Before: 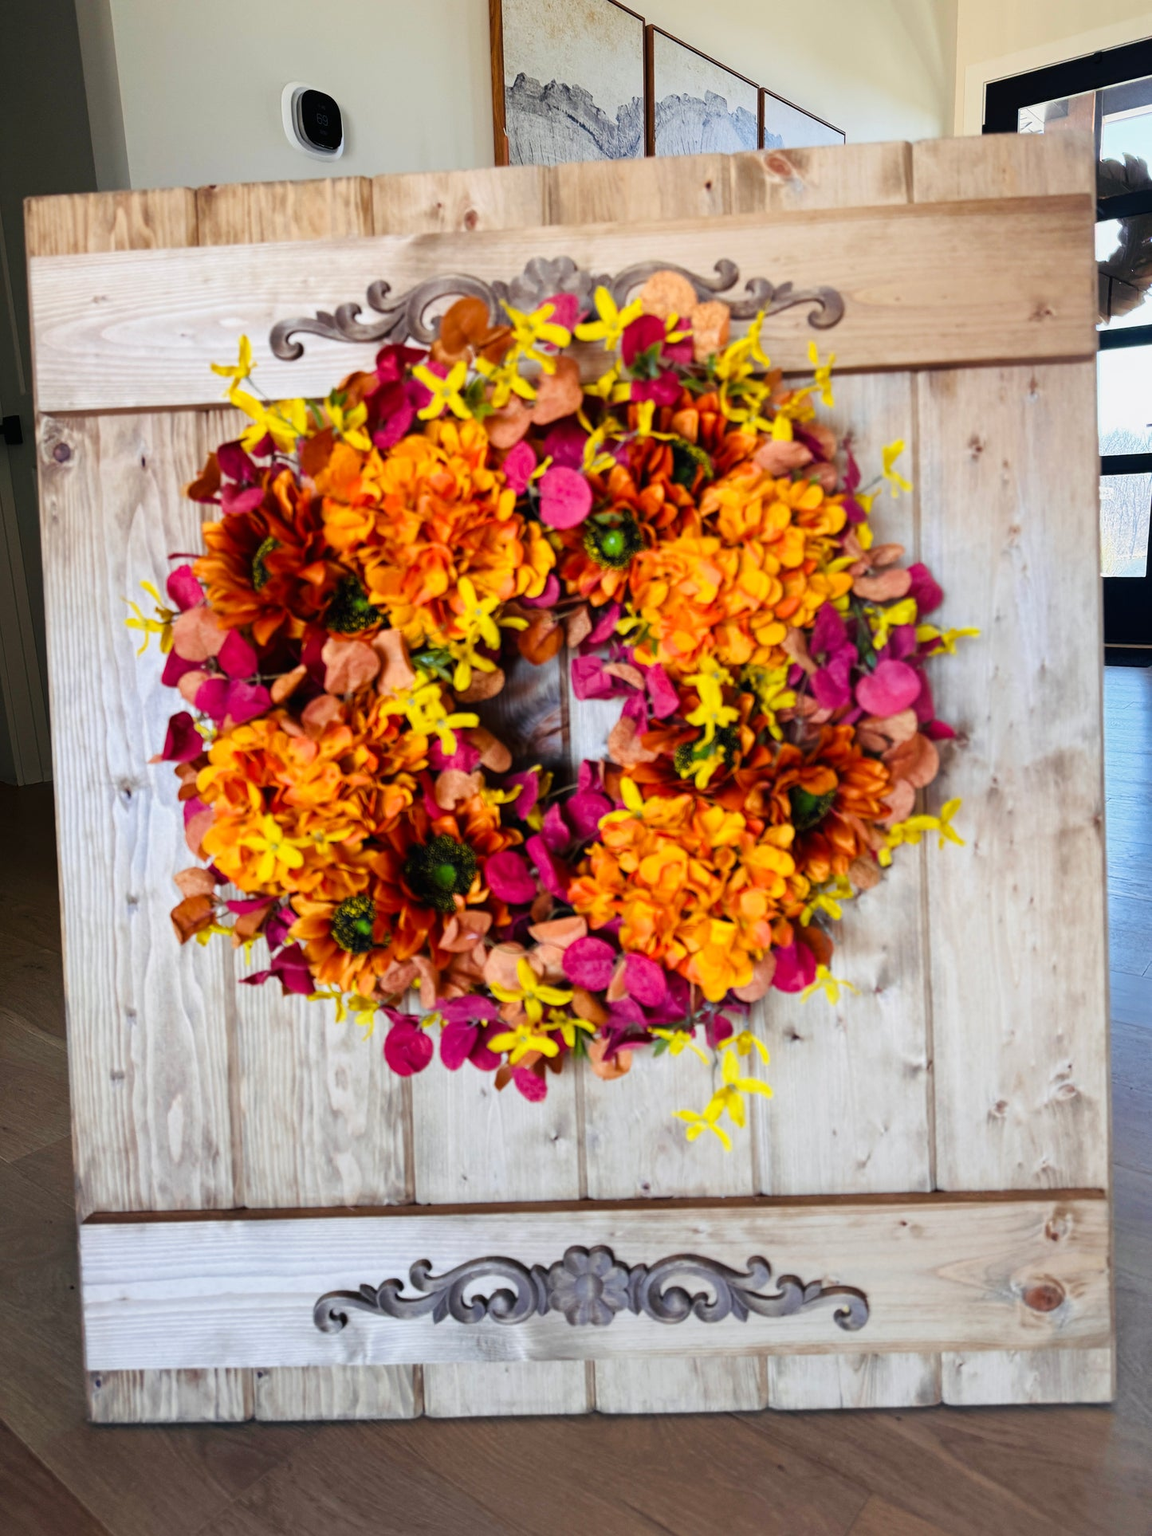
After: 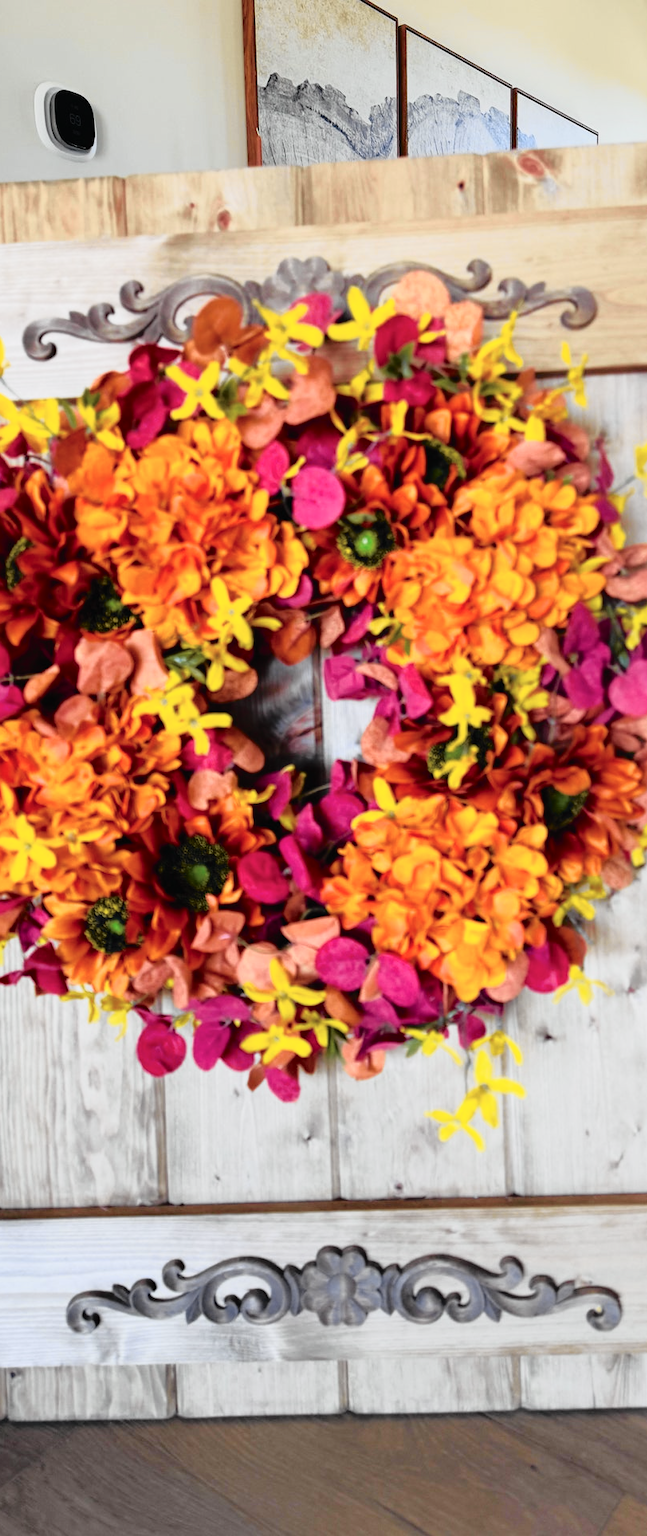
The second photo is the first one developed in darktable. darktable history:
tone curve: curves: ch0 [(0, 0.009) (0.105, 0.08) (0.195, 0.18) (0.283, 0.316) (0.384, 0.434) (0.485, 0.531) (0.638, 0.69) (0.81, 0.872) (1, 0.977)]; ch1 [(0, 0) (0.161, 0.092) (0.35, 0.33) (0.379, 0.401) (0.456, 0.469) (0.502, 0.5) (0.525, 0.514) (0.586, 0.617) (0.635, 0.655) (1, 1)]; ch2 [(0, 0) (0.371, 0.362) (0.437, 0.437) (0.48, 0.49) (0.53, 0.515) (0.56, 0.571) (0.622, 0.606) (1, 1)], color space Lab, independent channels, preserve colors none
color balance: mode lift, gamma, gain (sRGB)
crop: left 21.496%, right 22.254%
exposure: exposure -0.01 EV, compensate highlight preservation false
